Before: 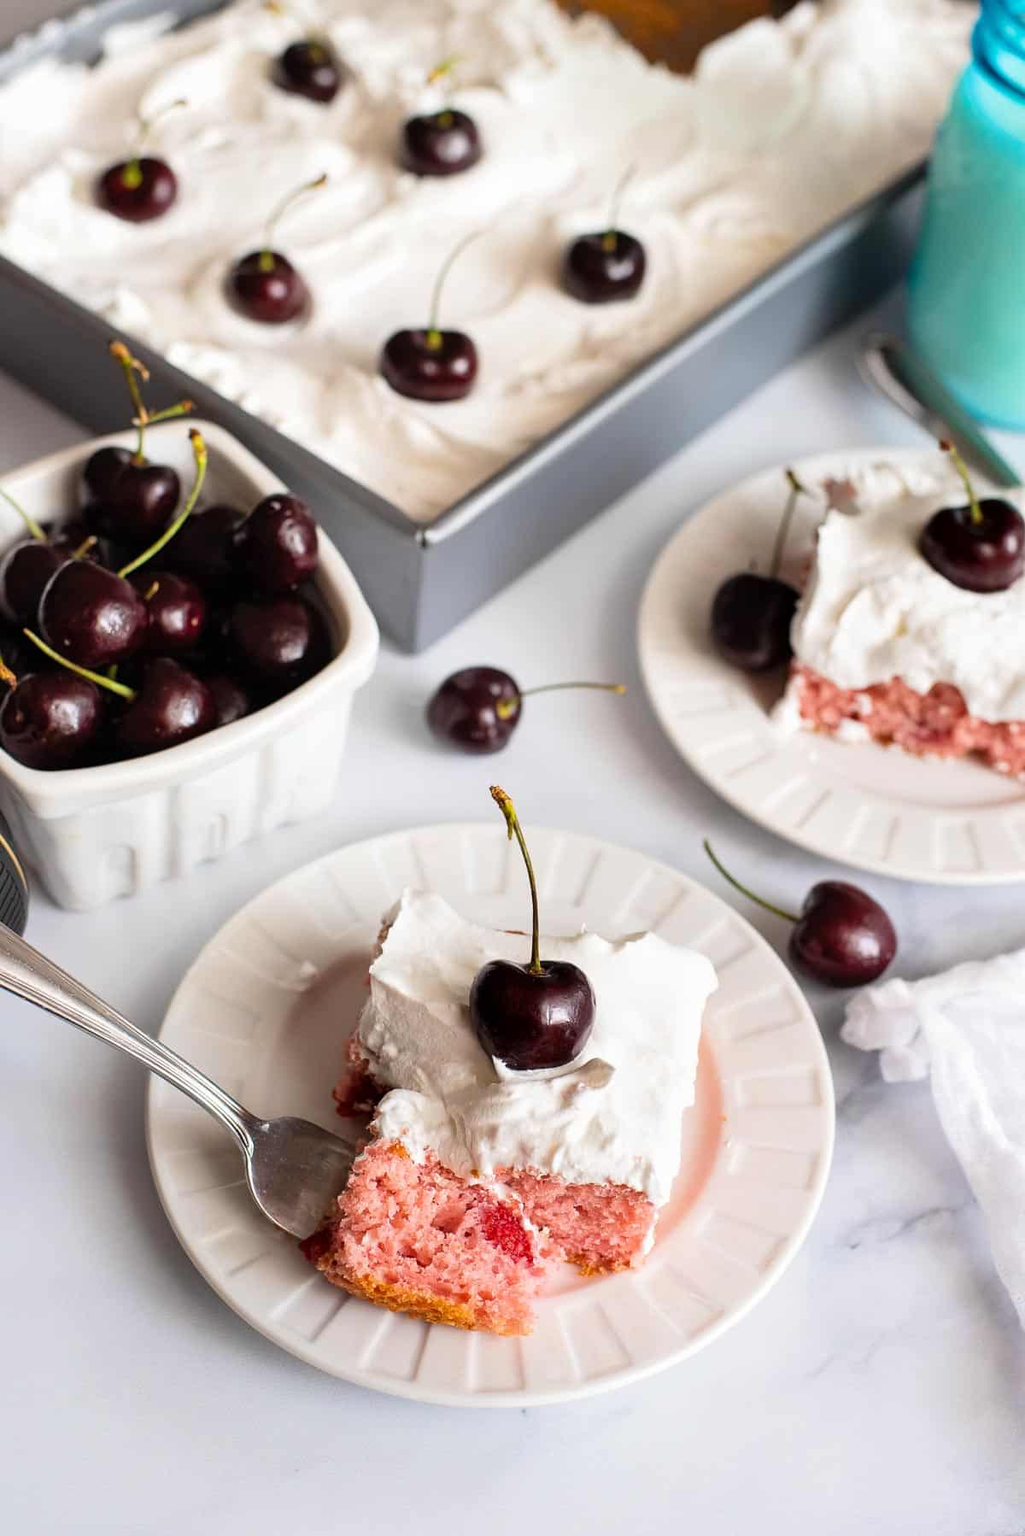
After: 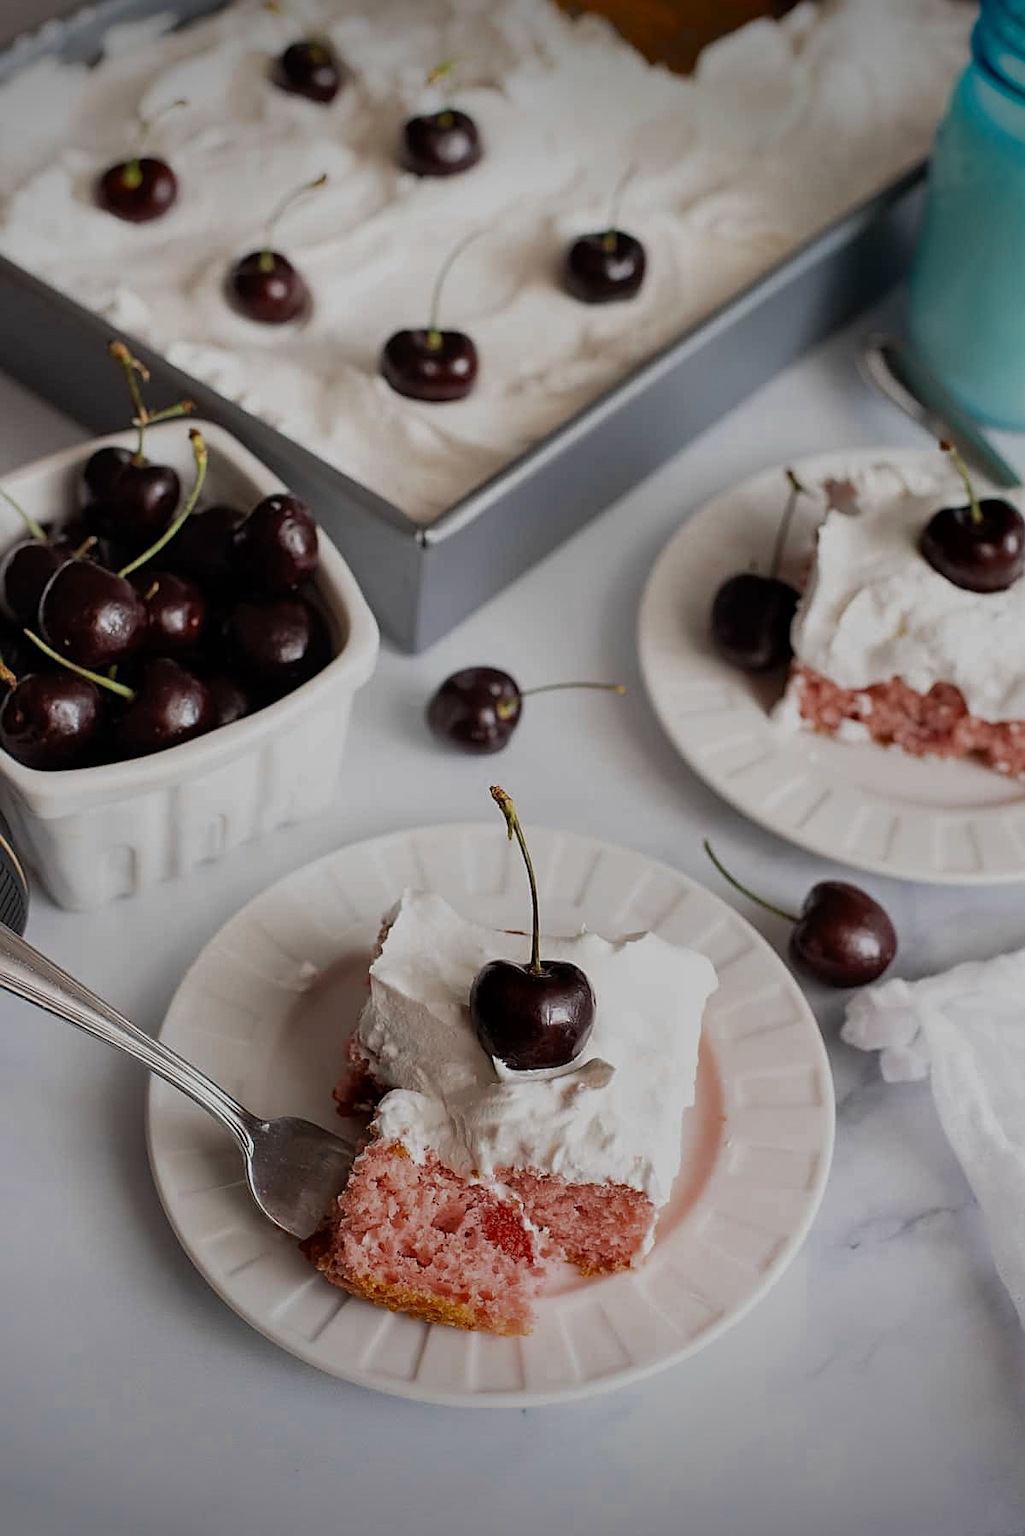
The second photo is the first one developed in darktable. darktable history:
sharpen: on, module defaults
exposure: black level correction 0, exposure -0.848 EV, compensate highlight preservation false
color zones: curves: ch0 [(0, 0.5) (0.125, 0.4) (0.25, 0.5) (0.375, 0.4) (0.5, 0.4) (0.625, 0.35) (0.75, 0.35) (0.875, 0.5)]; ch1 [(0, 0.35) (0.125, 0.45) (0.25, 0.35) (0.375, 0.35) (0.5, 0.35) (0.625, 0.35) (0.75, 0.45) (0.875, 0.35)]; ch2 [(0, 0.6) (0.125, 0.5) (0.25, 0.5) (0.375, 0.6) (0.5, 0.6) (0.625, 0.5) (0.75, 0.5) (0.875, 0.5)]
vignetting: fall-off start 100.65%, saturation 0.369, width/height ratio 1.309
